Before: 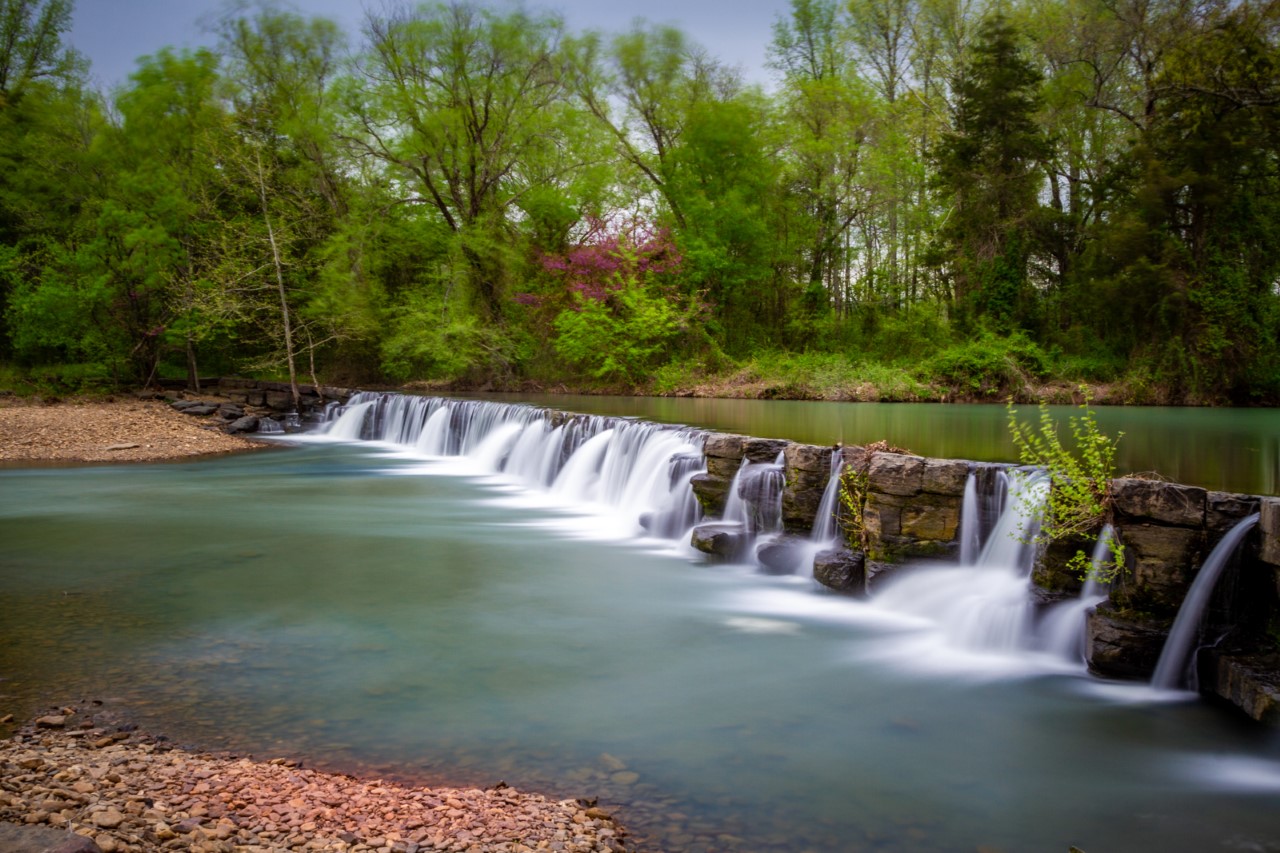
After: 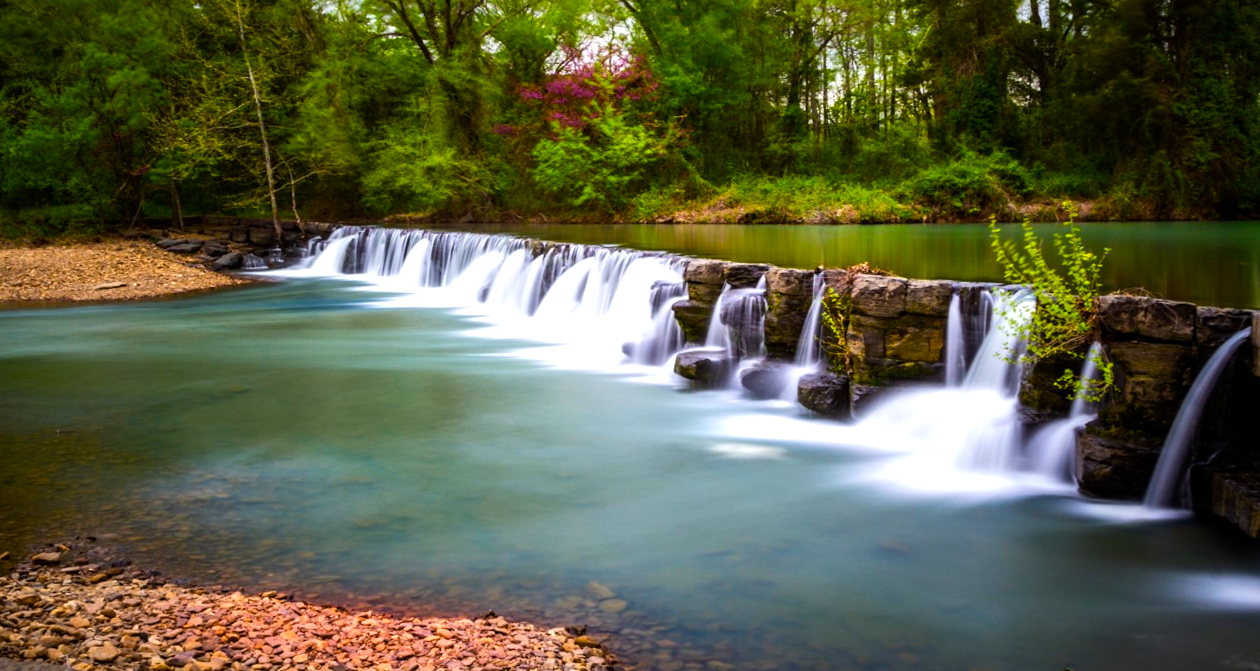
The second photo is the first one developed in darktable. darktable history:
crop and rotate: top 18.507%
color balance rgb: linear chroma grading › global chroma 15%, perceptual saturation grading › global saturation 30%
tone equalizer: -8 EV -0.75 EV, -7 EV -0.7 EV, -6 EV -0.6 EV, -5 EV -0.4 EV, -3 EV 0.4 EV, -2 EV 0.6 EV, -1 EV 0.7 EV, +0 EV 0.75 EV, edges refinement/feathering 500, mask exposure compensation -1.57 EV, preserve details no
rotate and perspective: rotation -1.32°, lens shift (horizontal) -0.031, crop left 0.015, crop right 0.985, crop top 0.047, crop bottom 0.982
